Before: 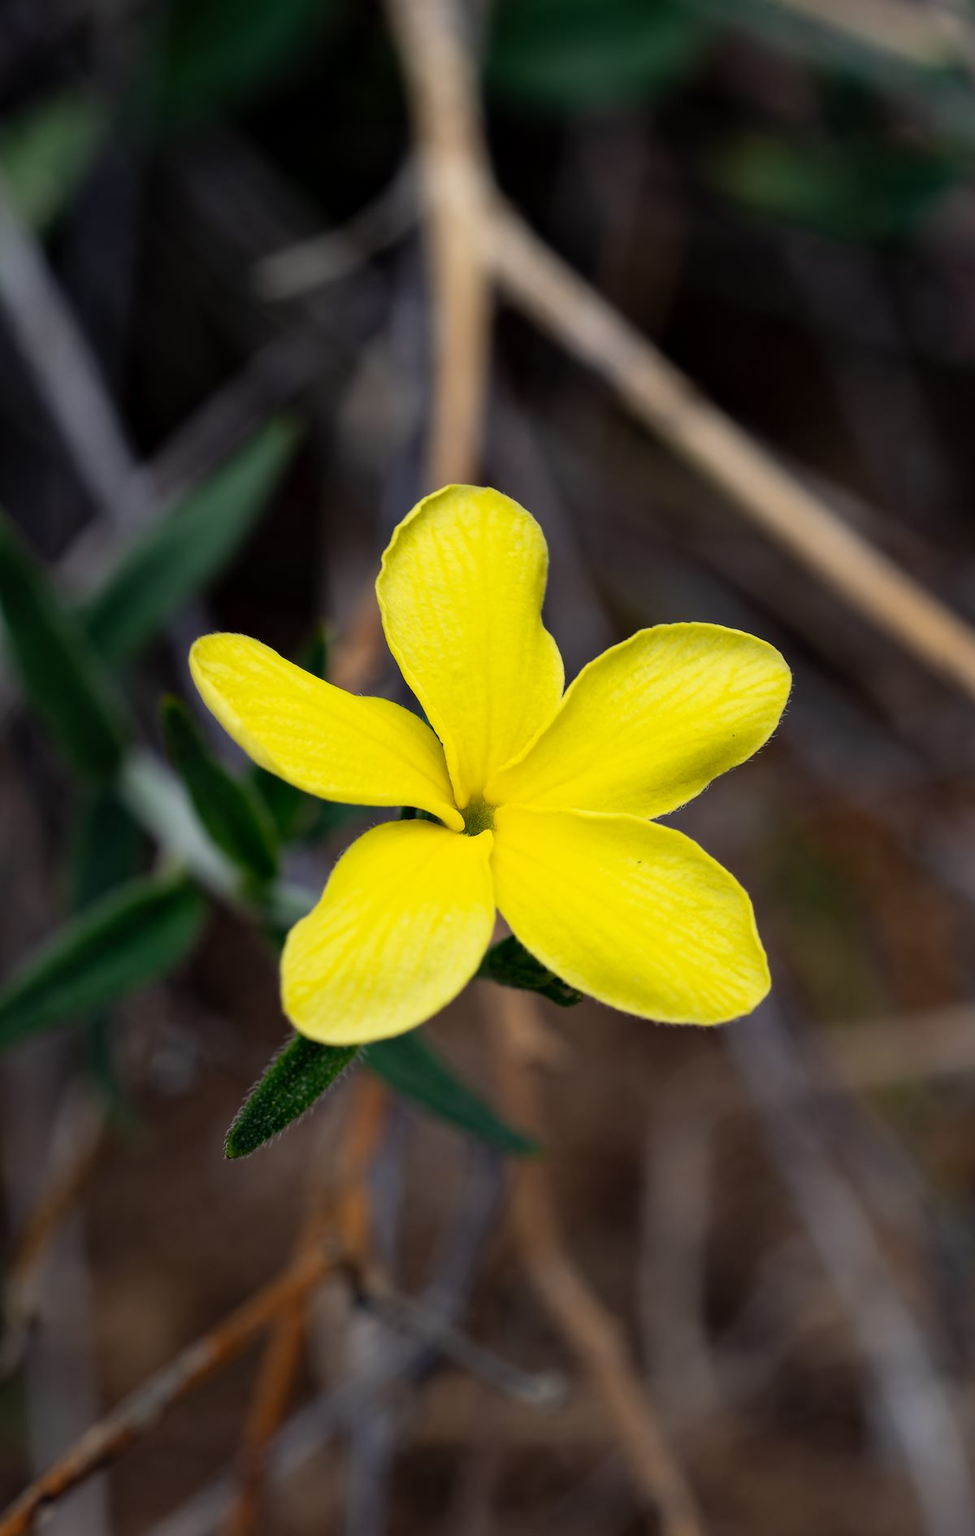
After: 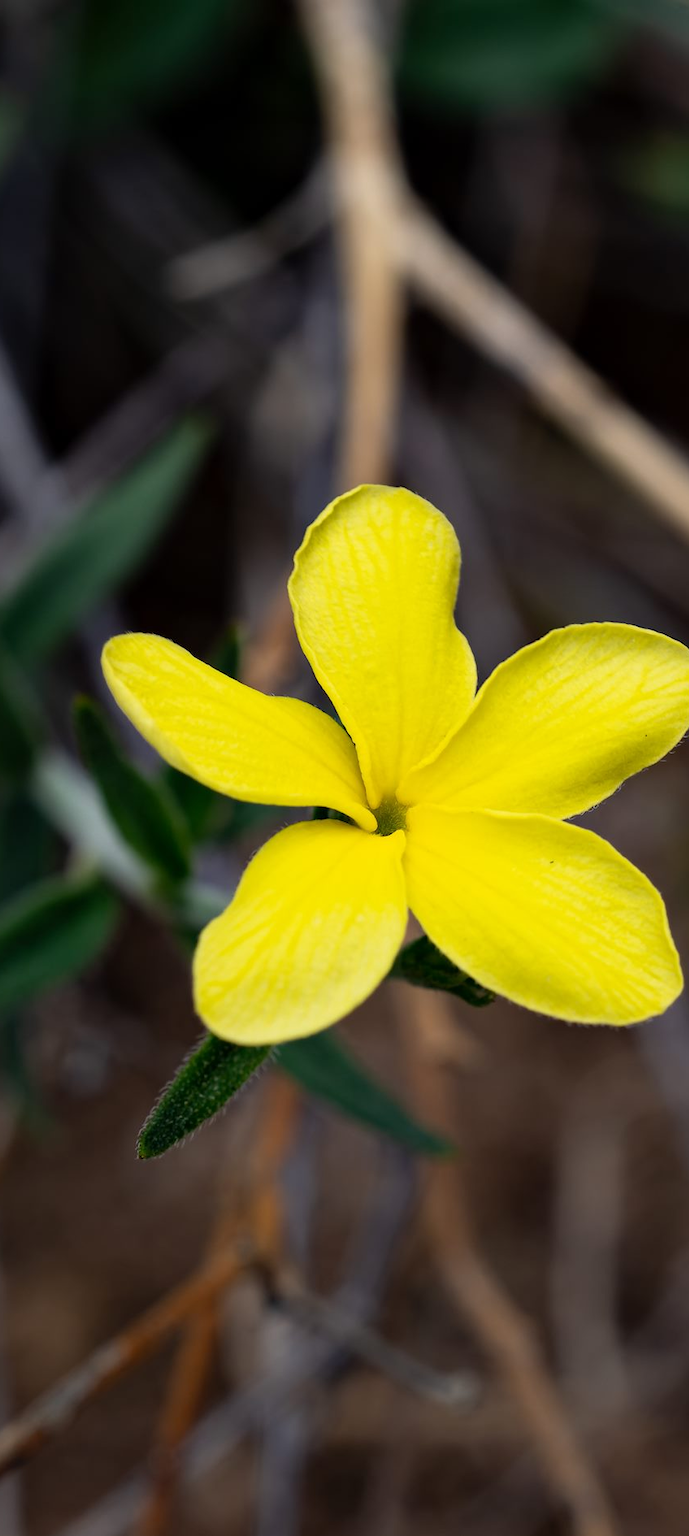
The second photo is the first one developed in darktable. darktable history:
crop and rotate: left 9.06%, right 20.175%
